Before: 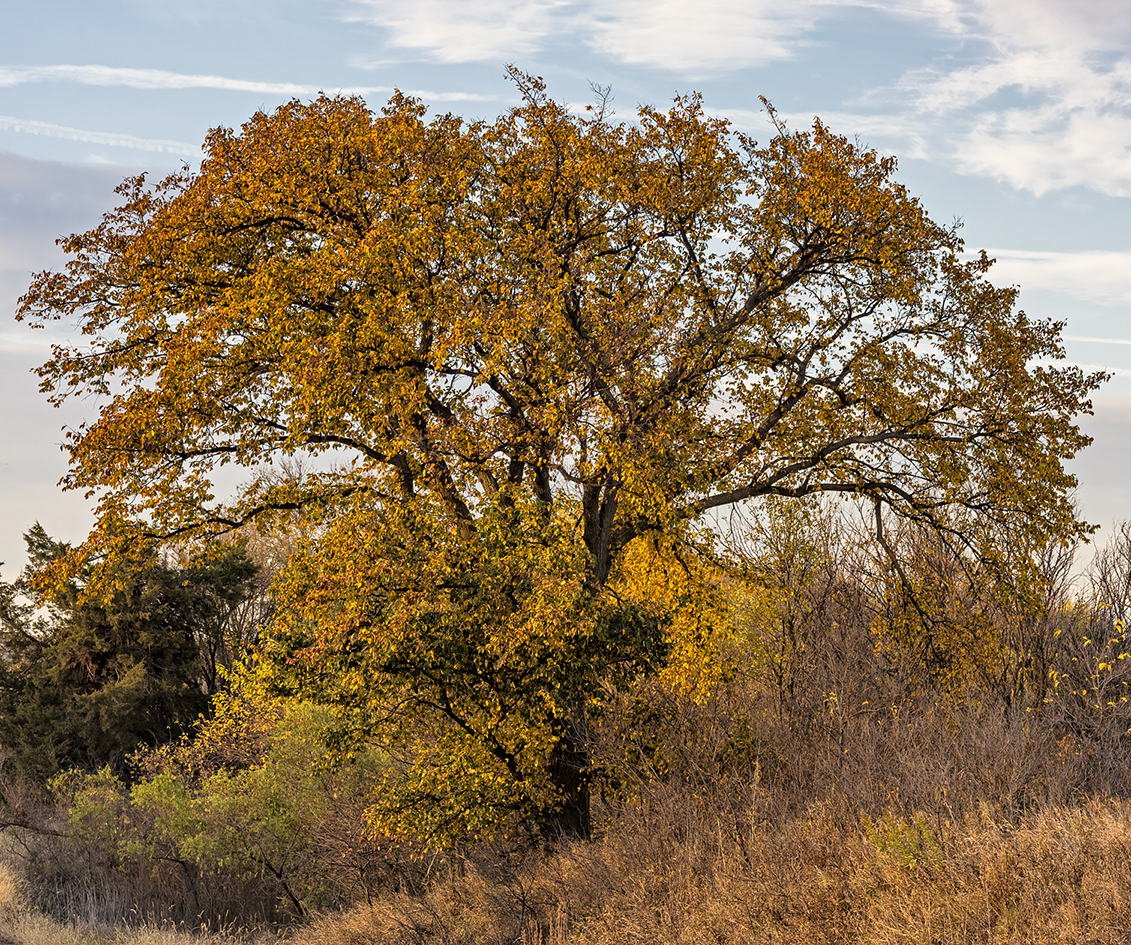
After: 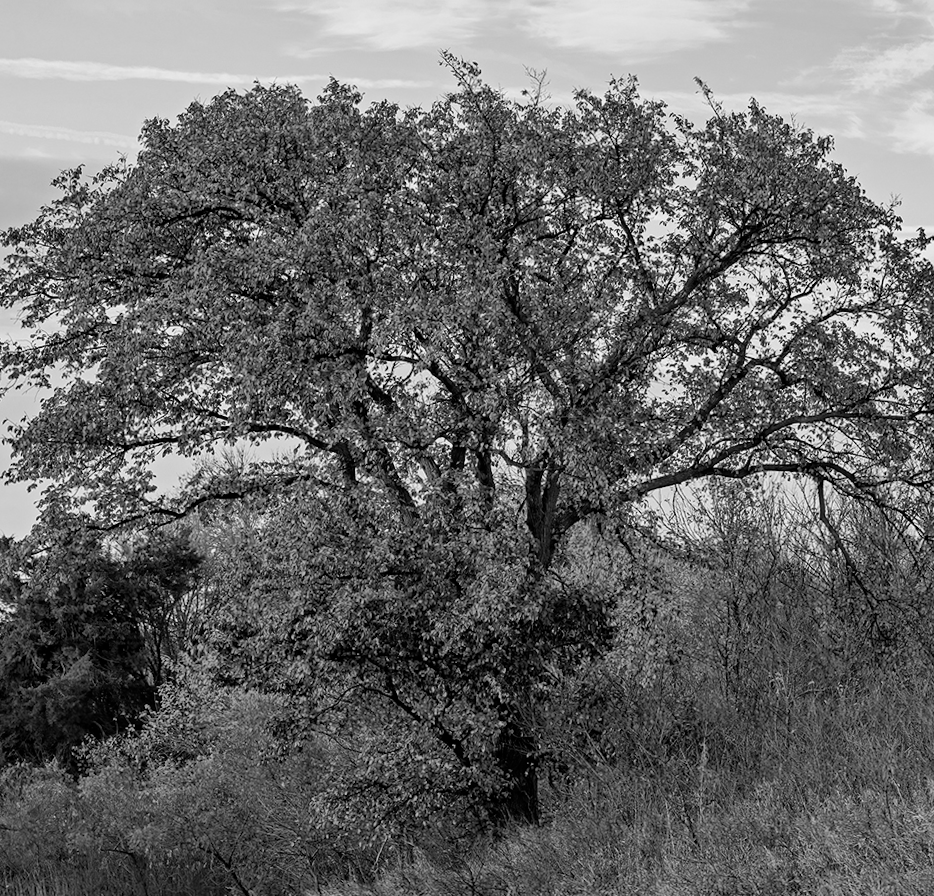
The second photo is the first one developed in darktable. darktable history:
crop and rotate: angle 1°, left 4.281%, top 0.642%, right 11.383%, bottom 2.486%
color calibration: output gray [0.246, 0.254, 0.501, 0], gray › normalize channels true, illuminant same as pipeline (D50), adaptation XYZ, x 0.346, y 0.359, gamut compression 0
